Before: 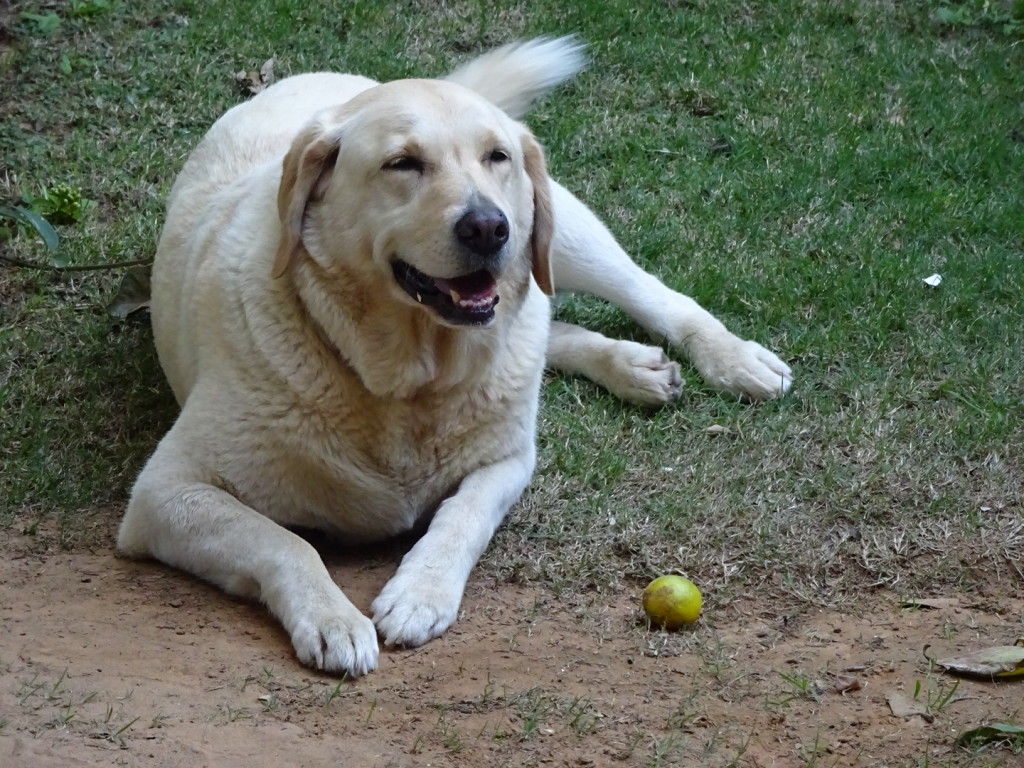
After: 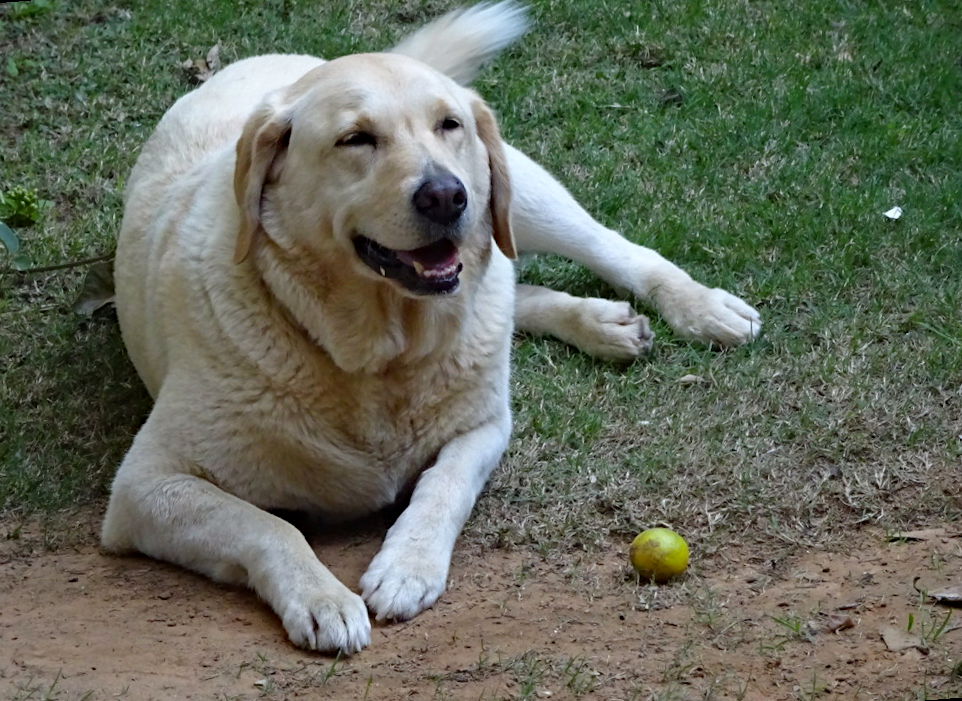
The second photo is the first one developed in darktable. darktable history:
rotate and perspective: rotation -4.57°, crop left 0.054, crop right 0.944, crop top 0.087, crop bottom 0.914
haze removal: compatibility mode true, adaptive false
